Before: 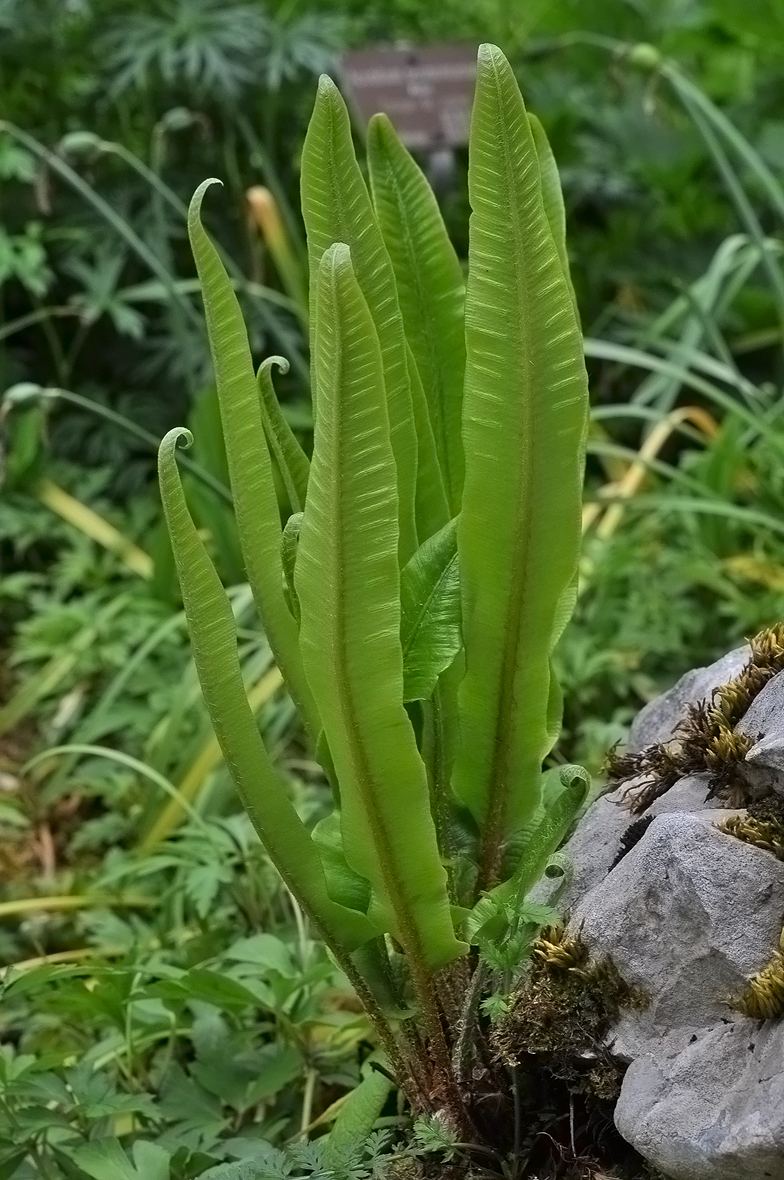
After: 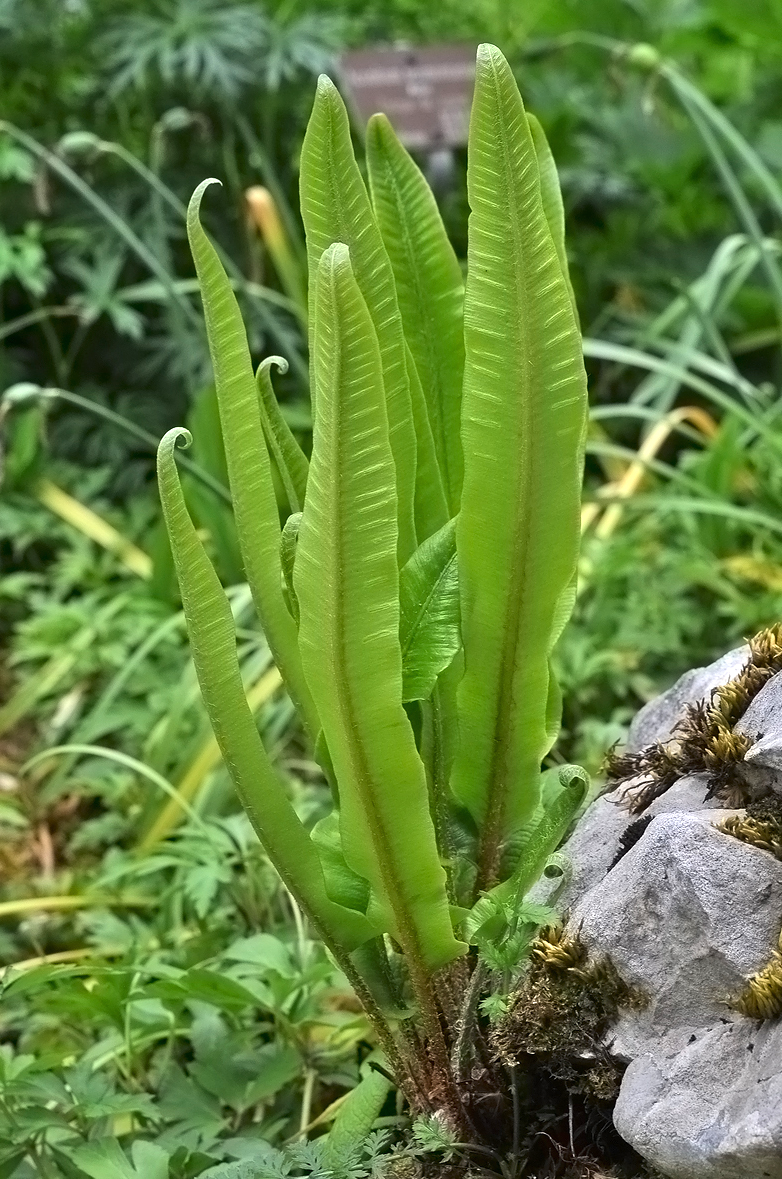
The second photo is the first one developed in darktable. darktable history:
exposure: black level correction 0, exposure 0.693 EV, compensate highlight preservation false
crop: left 0.158%
